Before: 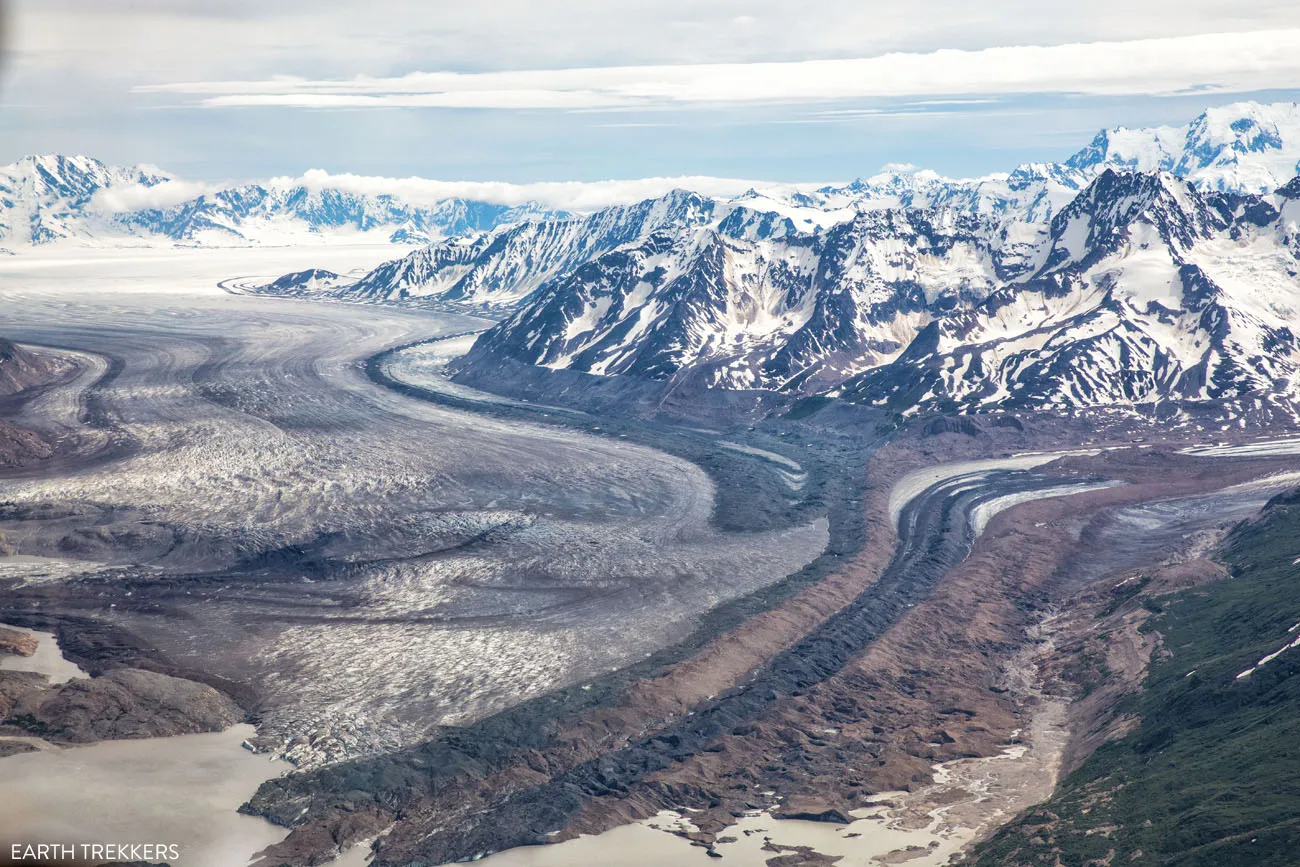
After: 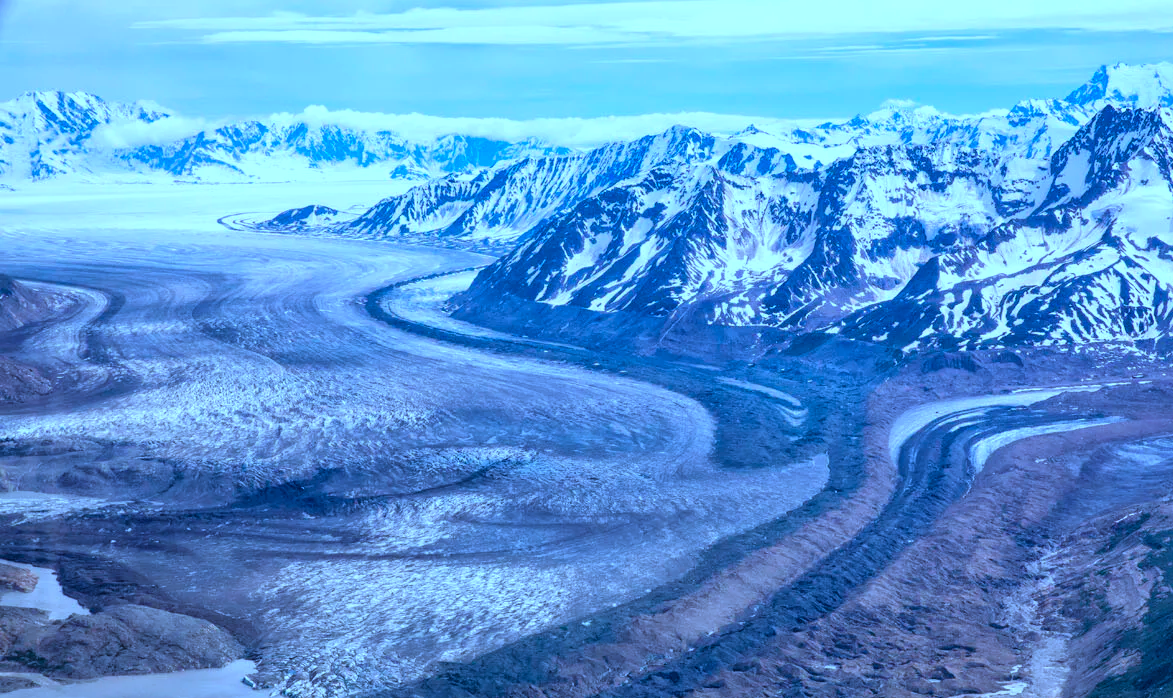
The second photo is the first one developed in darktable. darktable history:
crop: top 7.49%, right 9.717%, bottom 11.943%
exposure: compensate highlight preservation false
color calibration: illuminant as shot in camera, x 0.442, y 0.413, temperature 2903.13 K
